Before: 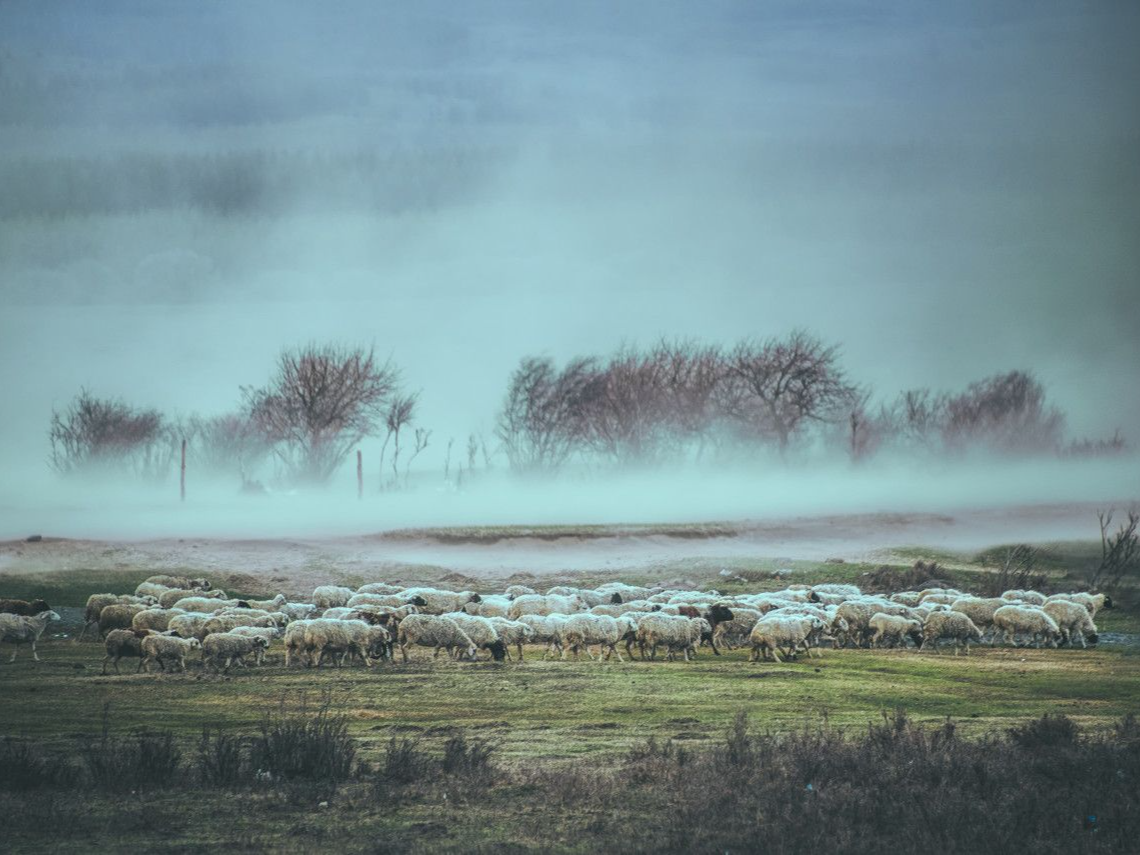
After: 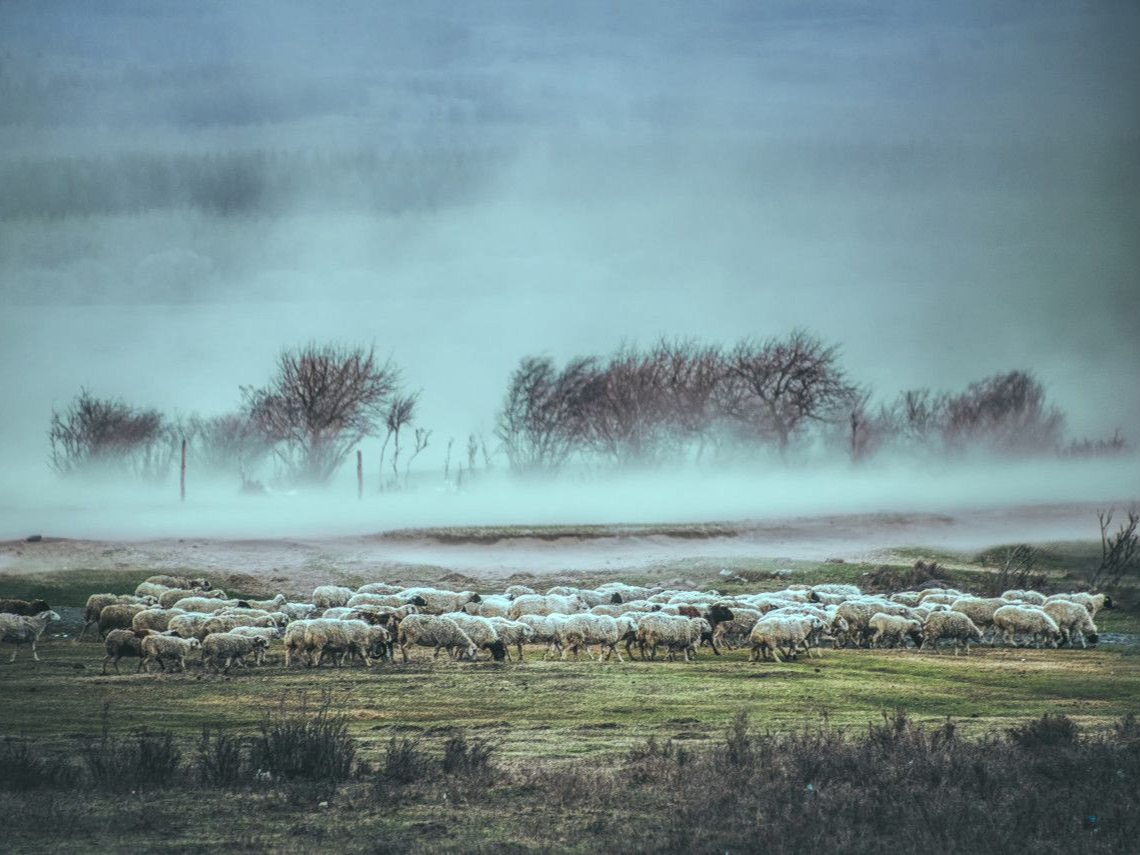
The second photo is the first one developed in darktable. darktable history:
local contrast: detail 130%
shadows and highlights: shadows 36.71, highlights -27.96, soften with gaussian
